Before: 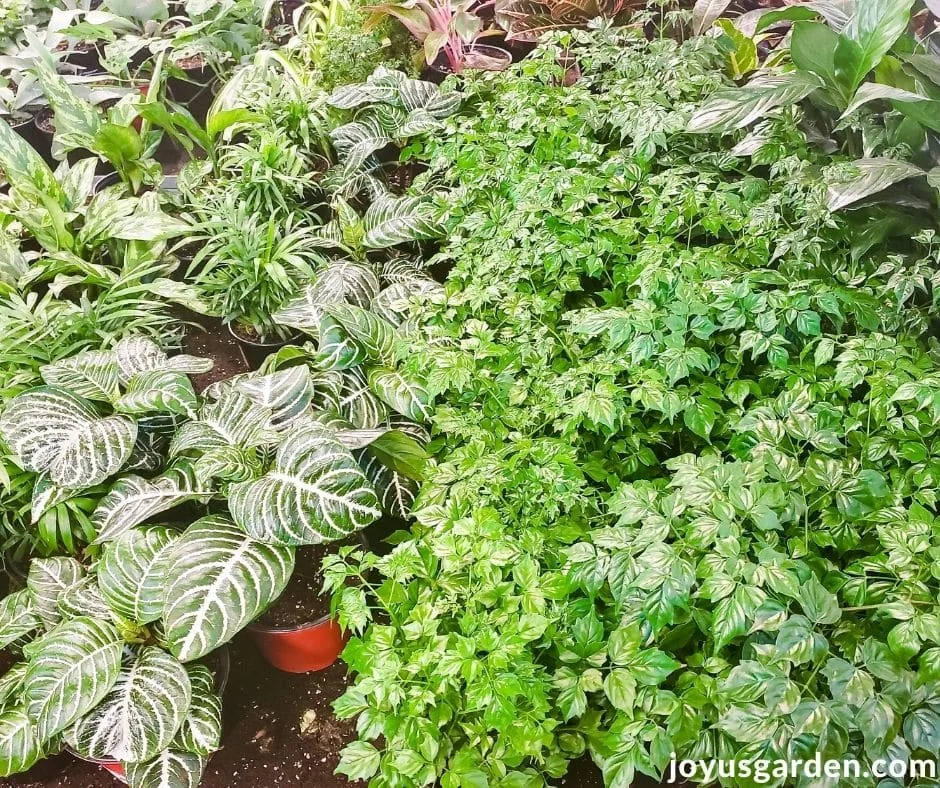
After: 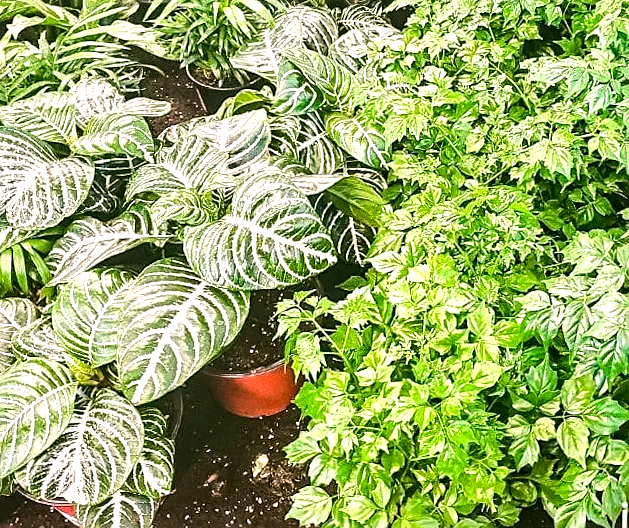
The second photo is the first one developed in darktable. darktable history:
tone equalizer: -8 EV -0.75 EV, -7 EV -0.7 EV, -6 EV -0.6 EV, -5 EV -0.4 EV, -3 EV 0.4 EV, -2 EV 0.6 EV, -1 EV 0.7 EV, +0 EV 0.75 EV, edges refinement/feathering 500, mask exposure compensation -1.57 EV, preserve details no
sharpen: on, module defaults
local contrast: detail 130%
crop and rotate: angle -0.82°, left 3.85%, top 31.828%, right 27.992%
grain: coarseness 0.09 ISO
color correction: highlights a* 4.02, highlights b* 4.98, shadows a* -7.55, shadows b* 4.98
